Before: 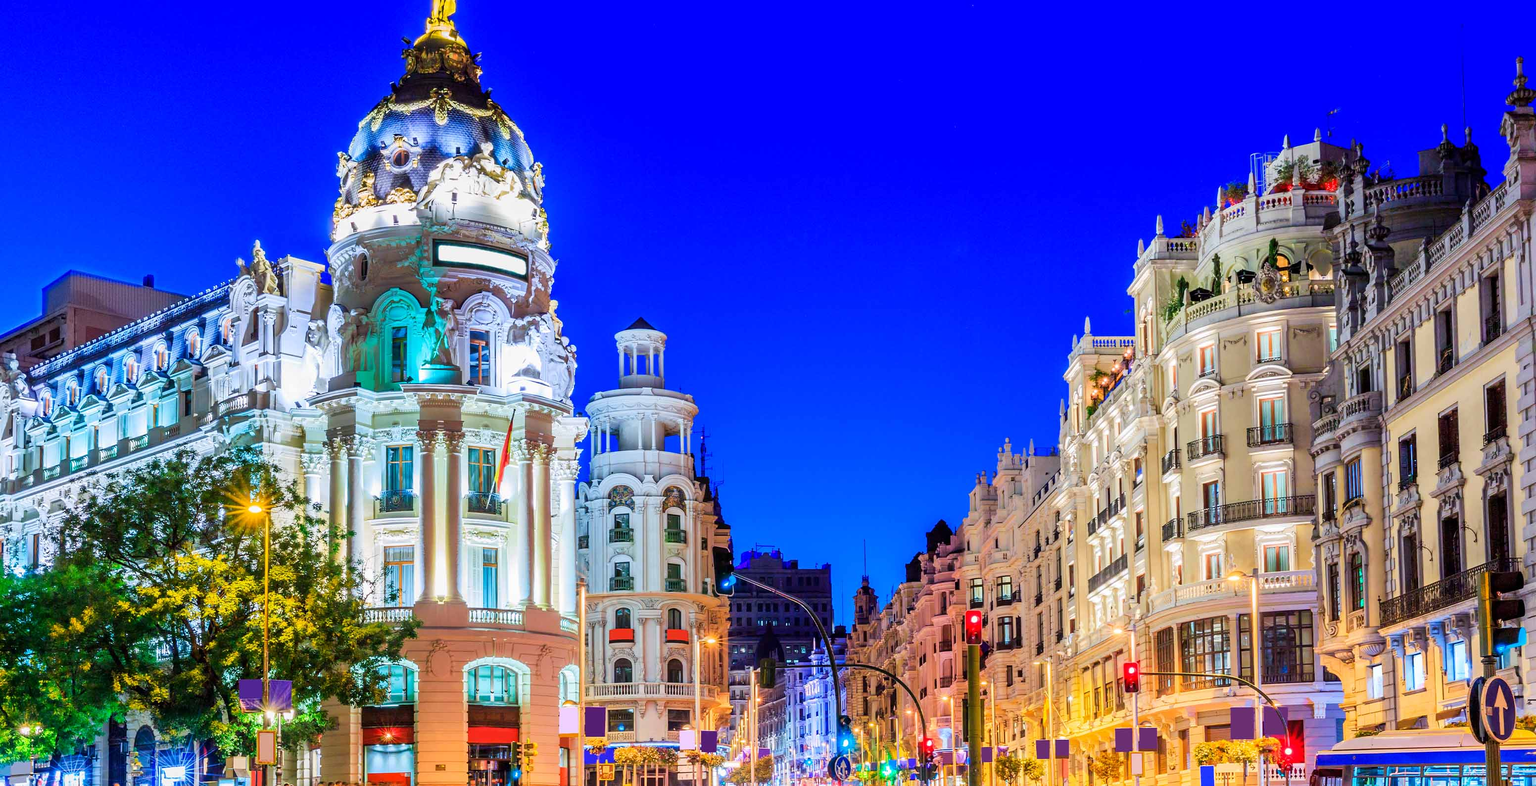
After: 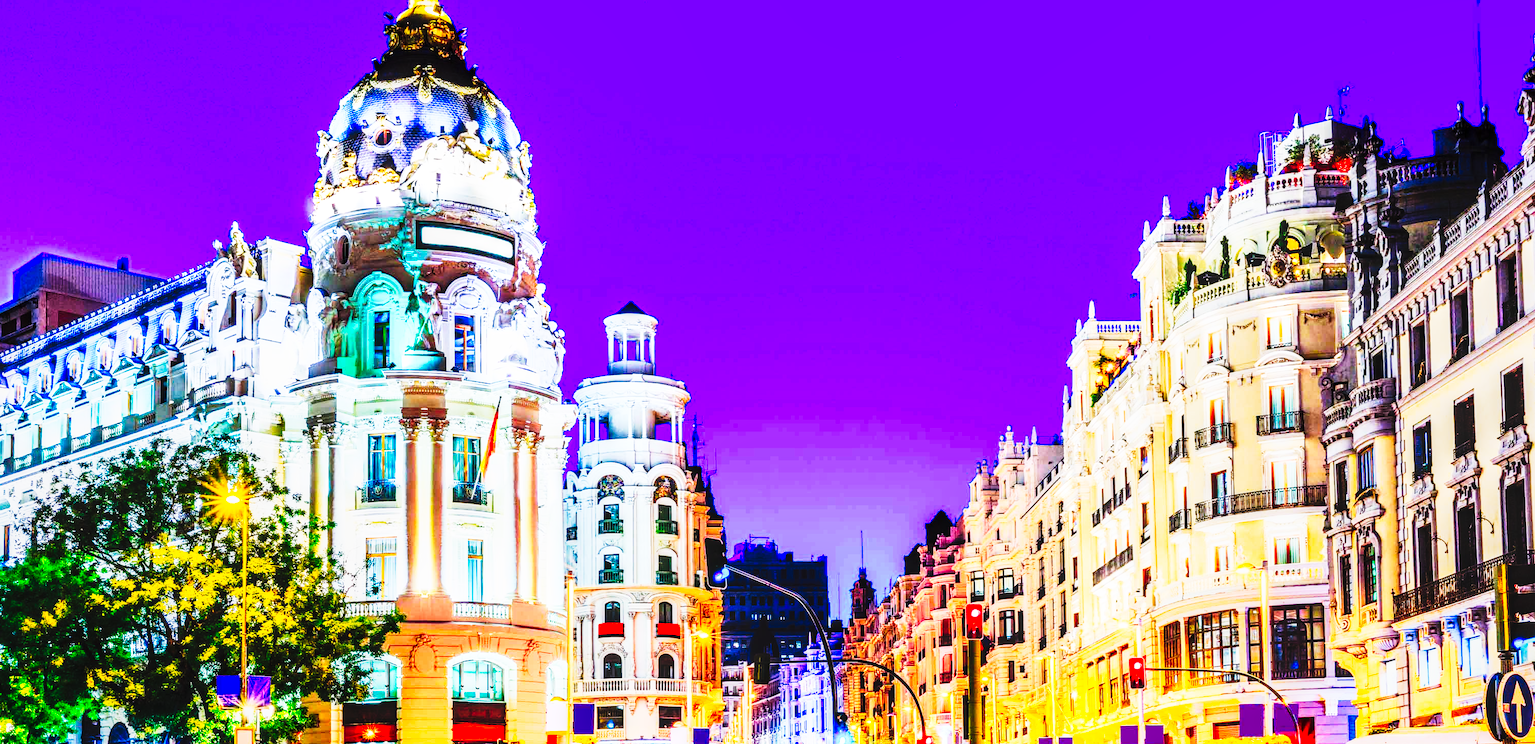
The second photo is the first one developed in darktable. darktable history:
contrast brightness saturation: contrast 0.2, brightness 0.16, saturation 0.22
tone curve: curves: ch0 [(0, 0) (0.003, 0.001) (0.011, 0.005) (0.025, 0.009) (0.044, 0.014) (0.069, 0.018) (0.1, 0.025) (0.136, 0.029) (0.177, 0.042) (0.224, 0.064) (0.277, 0.107) (0.335, 0.182) (0.399, 0.3) (0.468, 0.462) (0.543, 0.639) (0.623, 0.802) (0.709, 0.916) (0.801, 0.963) (0.898, 0.988) (1, 1)], preserve colors none
local contrast: on, module defaults
crop: left 1.964%, top 3.251%, right 1.122%, bottom 4.933%
